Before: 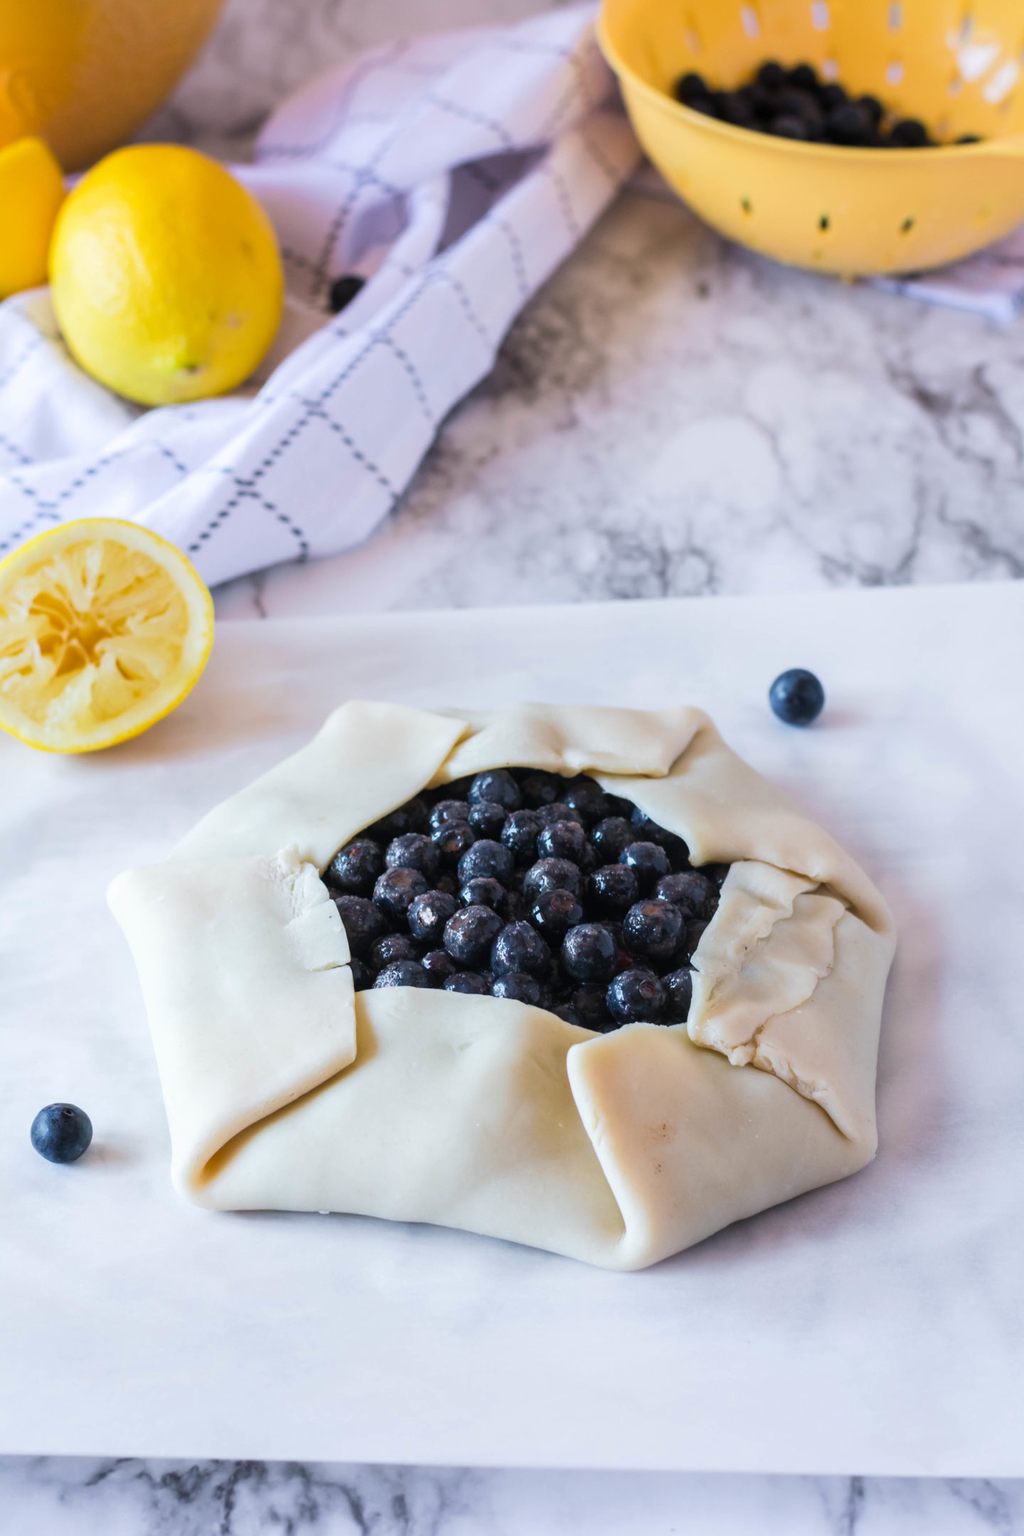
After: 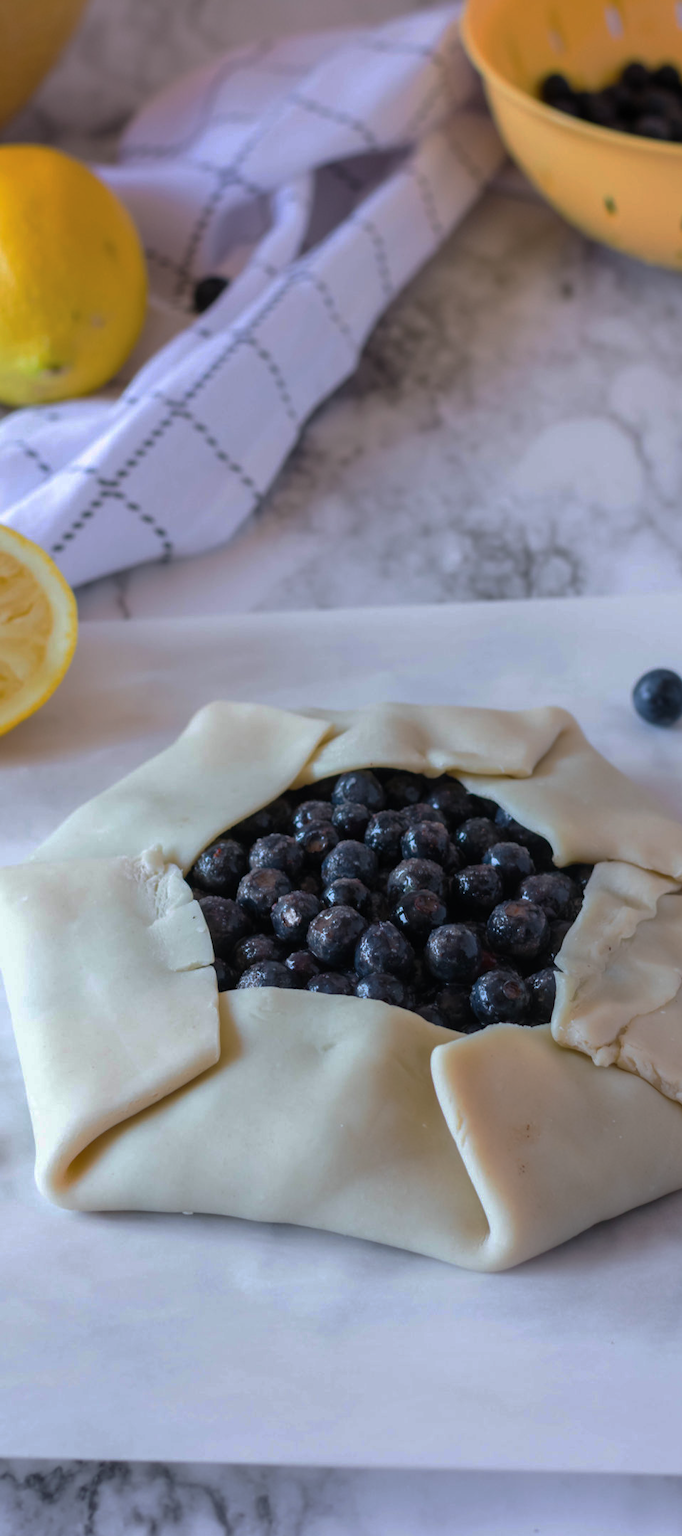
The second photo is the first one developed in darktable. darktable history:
crop and rotate: left 13.364%, right 19.983%
base curve: curves: ch0 [(0, 0) (0.841, 0.609) (1, 1)], preserve colors none
